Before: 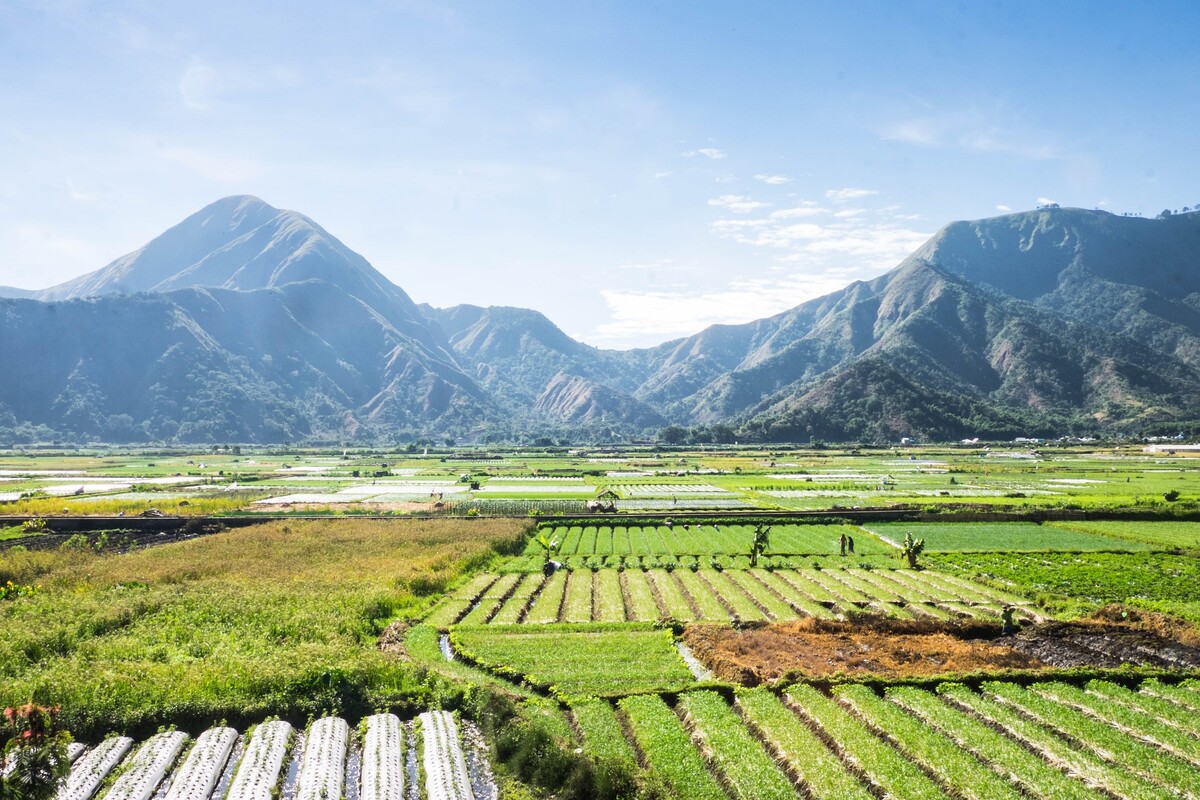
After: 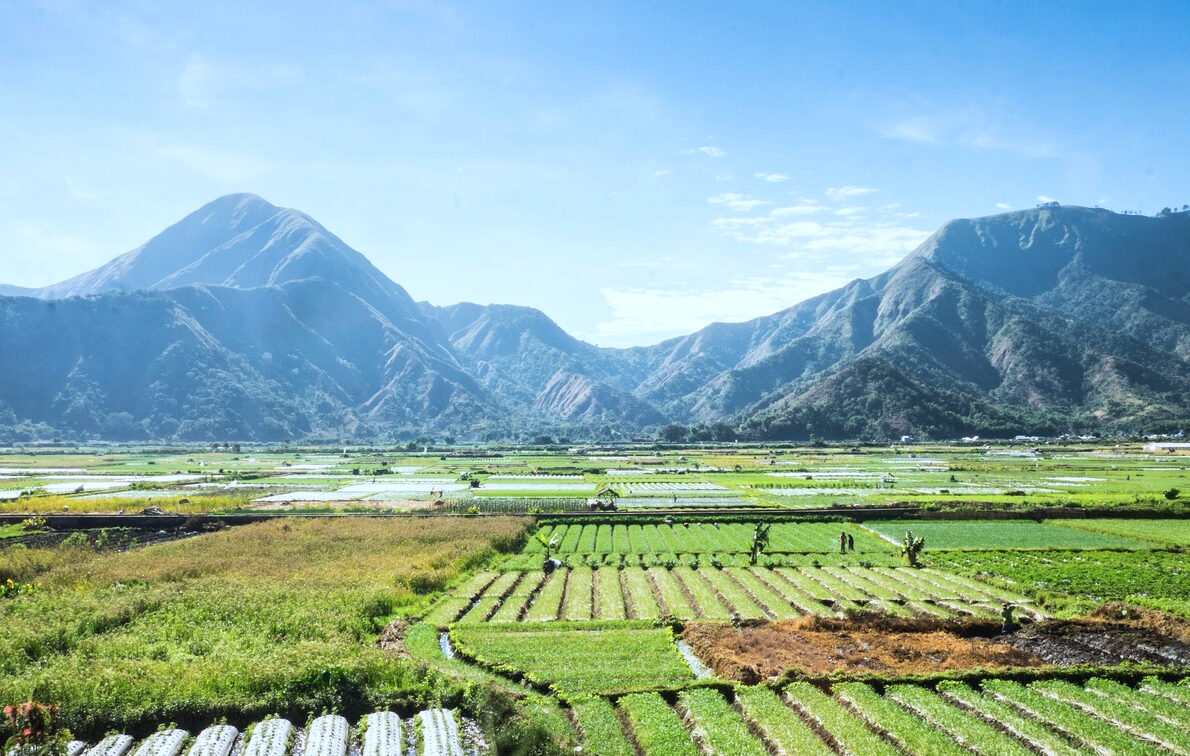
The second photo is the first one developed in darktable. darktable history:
crop: top 0.319%, right 0.264%, bottom 5.011%
color correction: highlights a* -4.07, highlights b* -10.61
